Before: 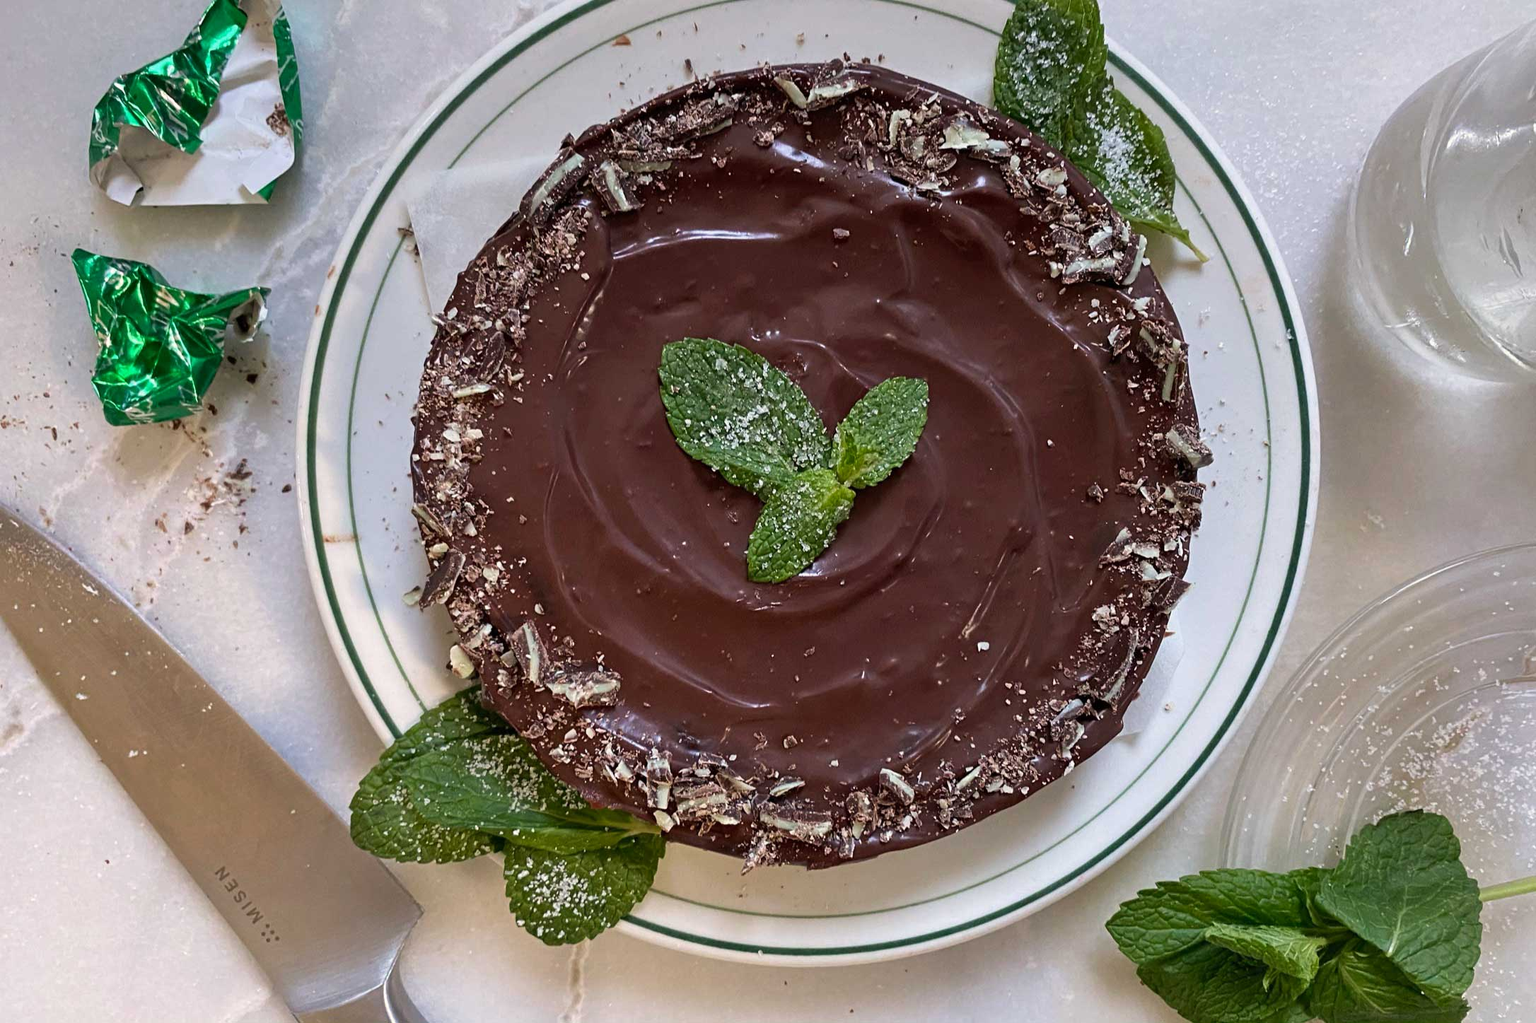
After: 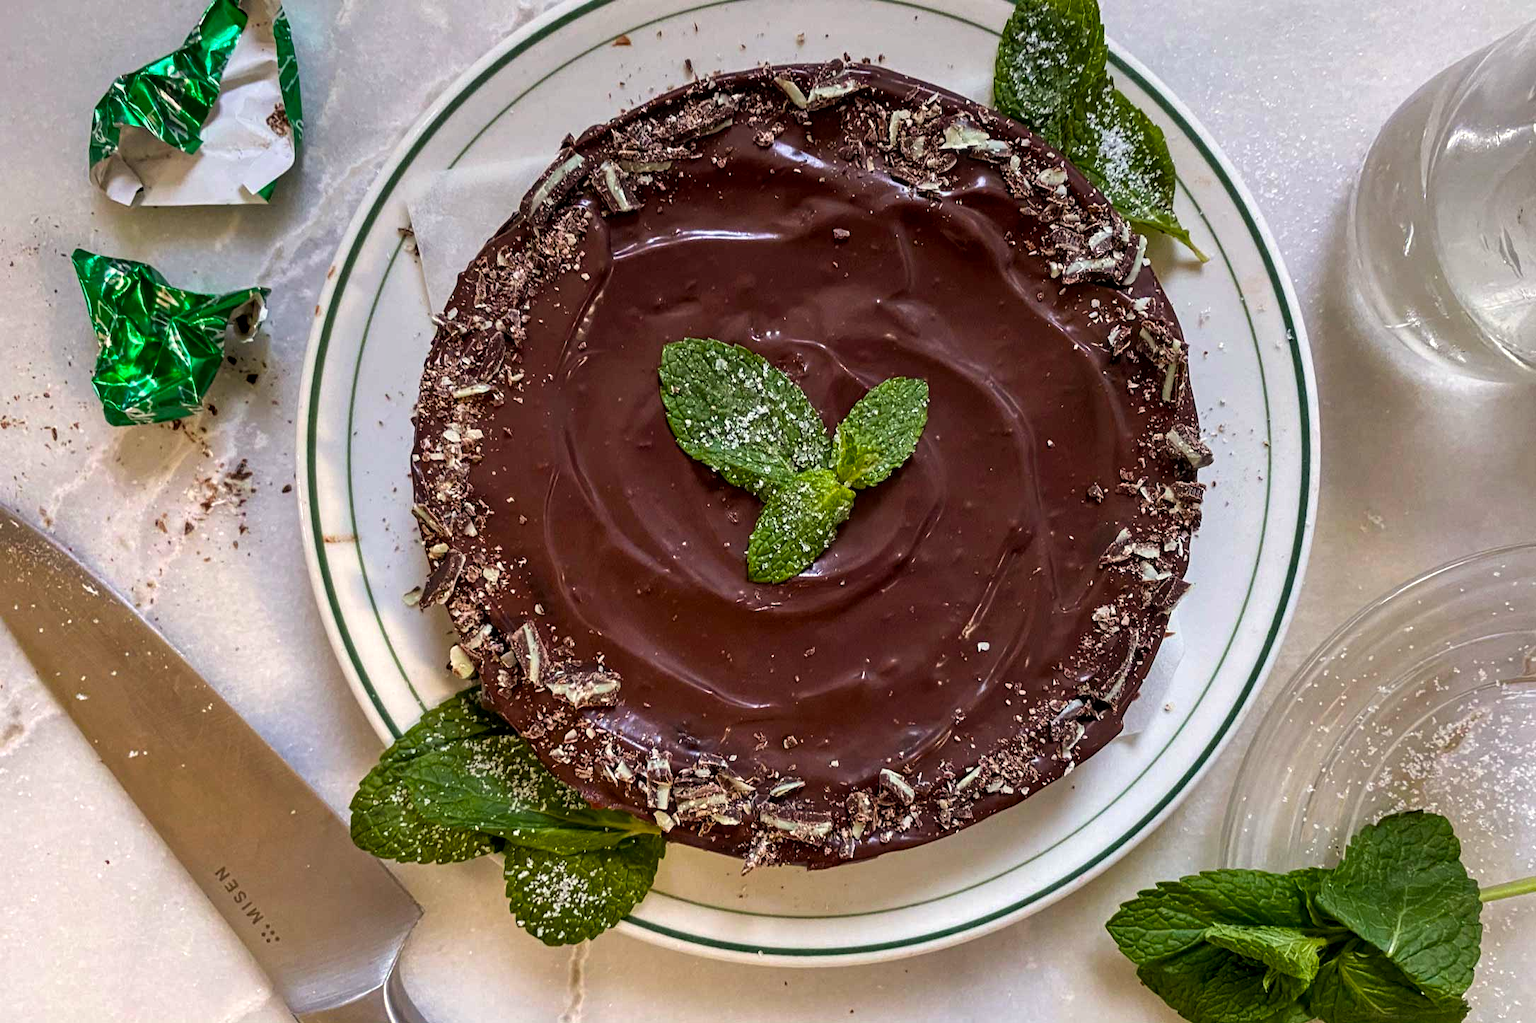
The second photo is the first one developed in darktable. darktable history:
color balance rgb: power › luminance -3.901%, power › chroma 0.554%, power › hue 40.3°, linear chroma grading › global chroma 5.86%, perceptual saturation grading › global saturation 19.67%, perceptual brilliance grading › highlights 2.871%
color correction: highlights b* 3.02
local contrast: detail 130%
